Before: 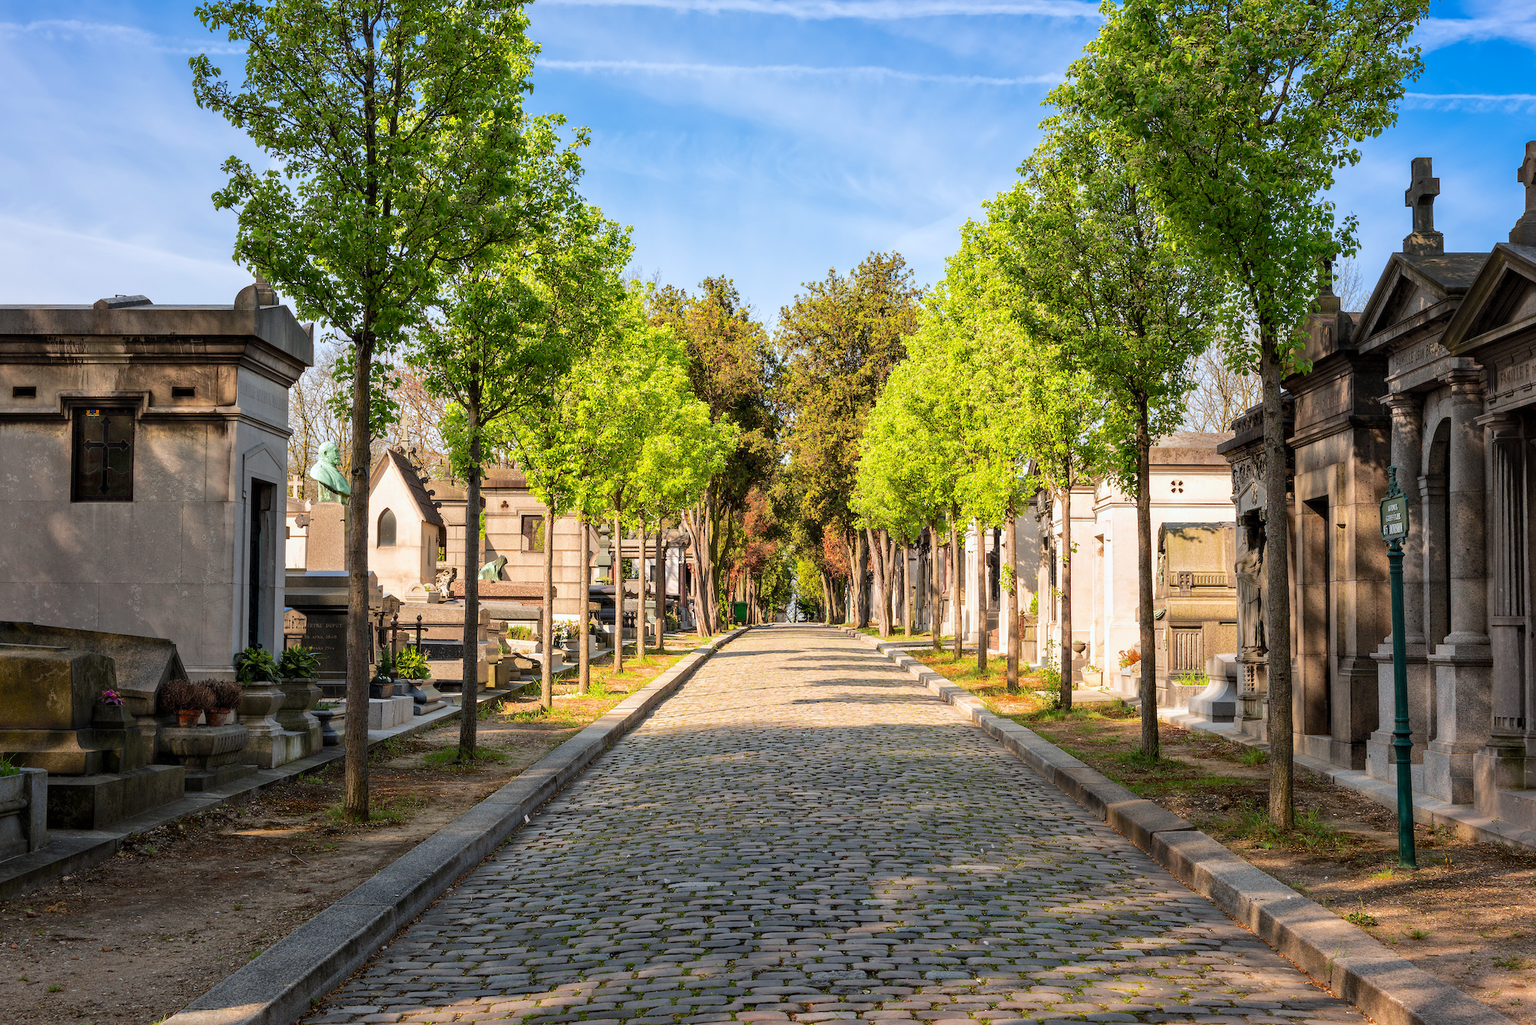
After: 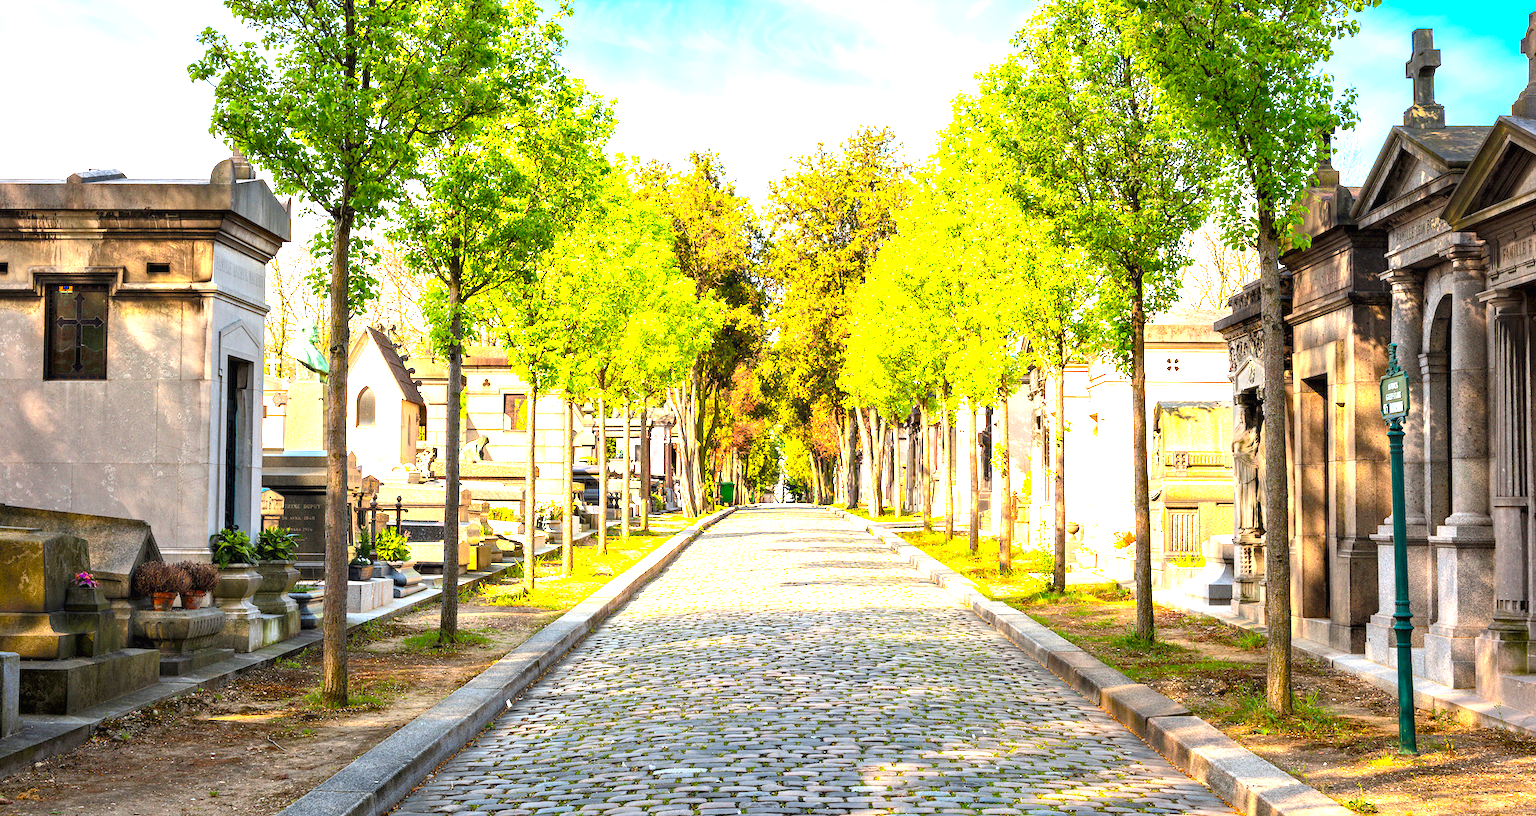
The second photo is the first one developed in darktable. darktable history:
exposure: black level correction 0, exposure 1.689 EV, compensate highlight preservation false
color balance rgb: power › hue 72.26°, perceptual saturation grading › global saturation 25.249%, global vibrance 20%
crop and rotate: left 1.866%, top 12.678%, right 0.135%, bottom 9.329%
